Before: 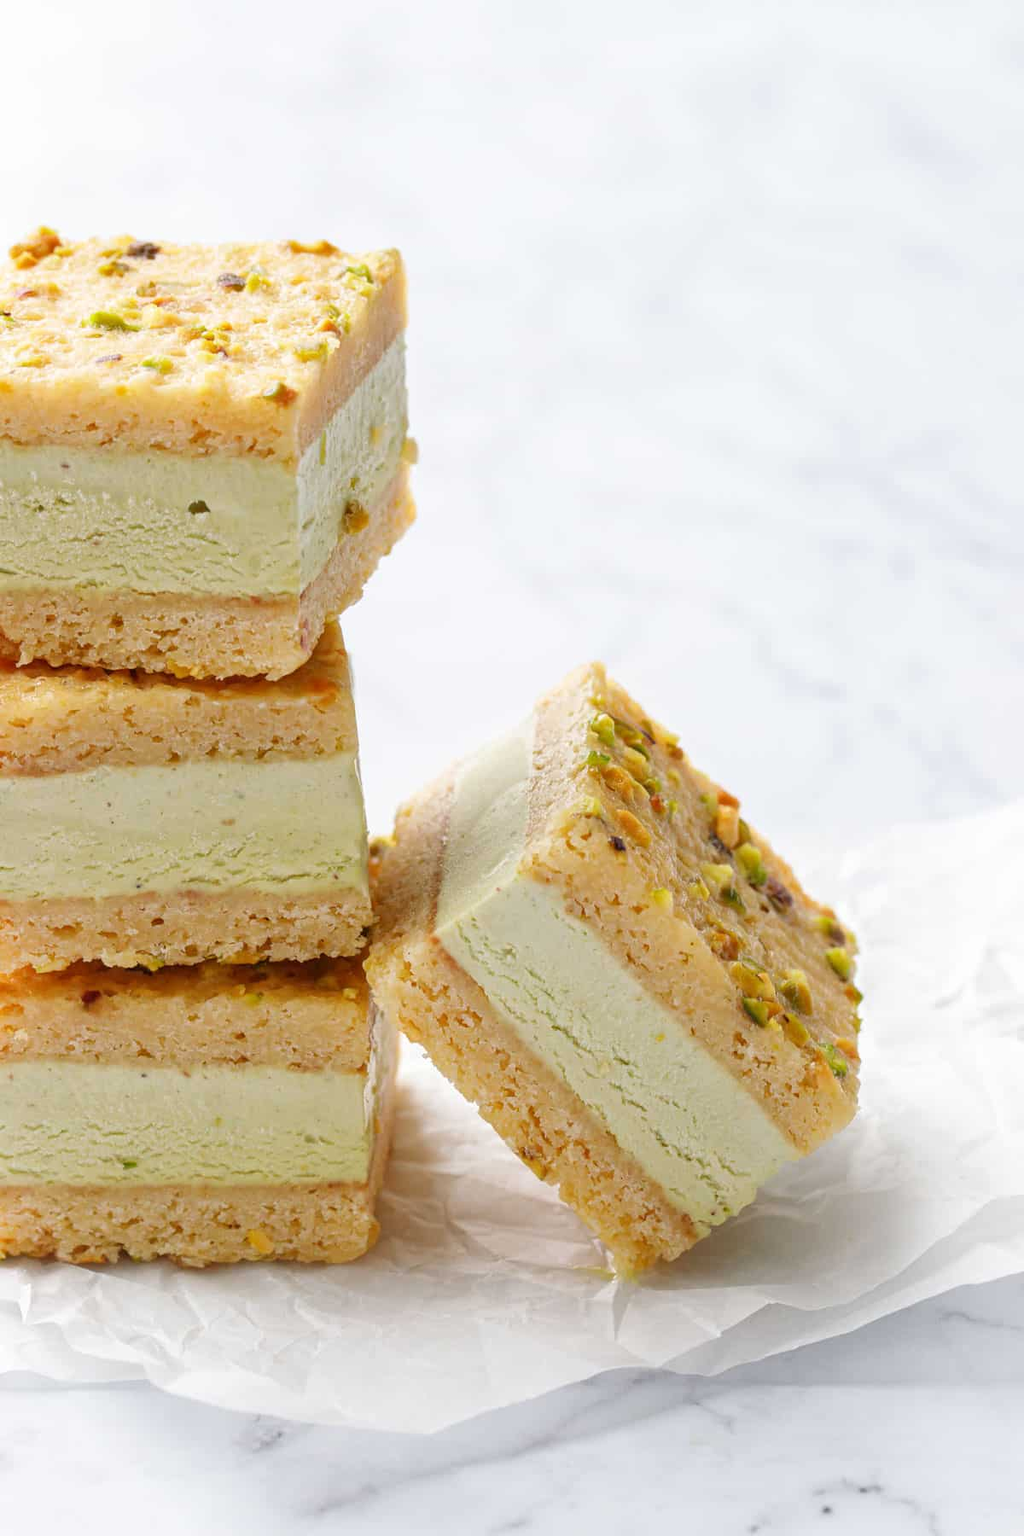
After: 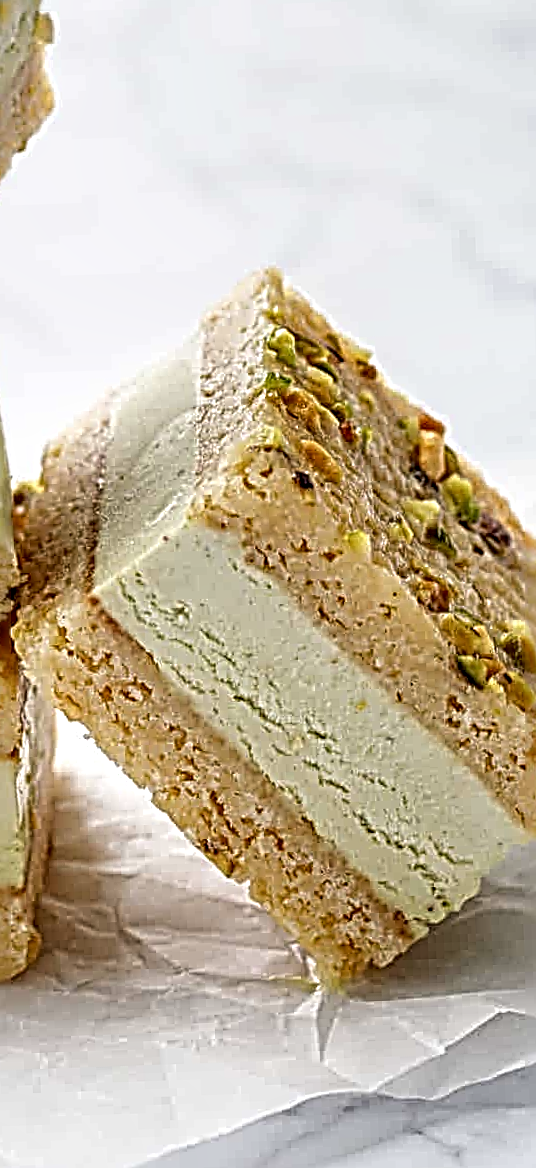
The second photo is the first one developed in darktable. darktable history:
rgb curve: mode RGB, independent channels
local contrast: highlights 79%, shadows 56%, detail 175%, midtone range 0.428
rotate and perspective: rotation -2°, crop left 0.022, crop right 0.978, crop top 0.049, crop bottom 0.951
contrast brightness saturation: contrast -0.1, saturation -0.1
crop: left 35.432%, top 26.233%, right 20.145%, bottom 3.432%
sharpen: radius 4.001, amount 2
